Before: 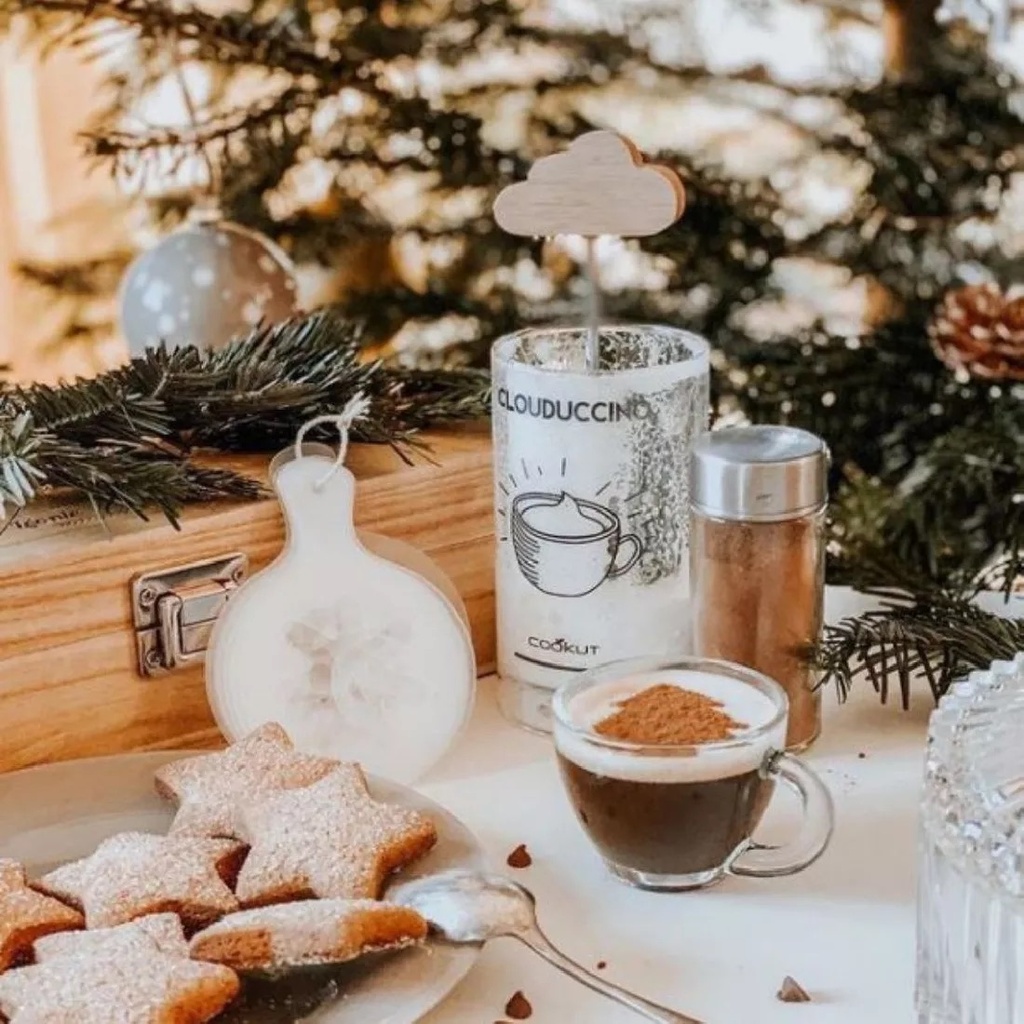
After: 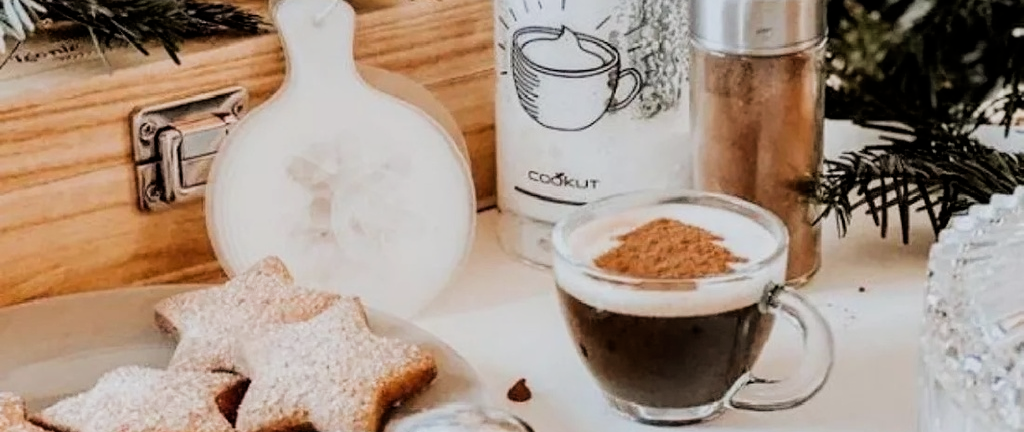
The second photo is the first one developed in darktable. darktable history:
filmic rgb: black relative exposure -5 EV, white relative exposure 3.5 EV, hardness 3.19, contrast 1.3, highlights saturation mix -50%
crop: top 45.551%, bottom 12.262%
